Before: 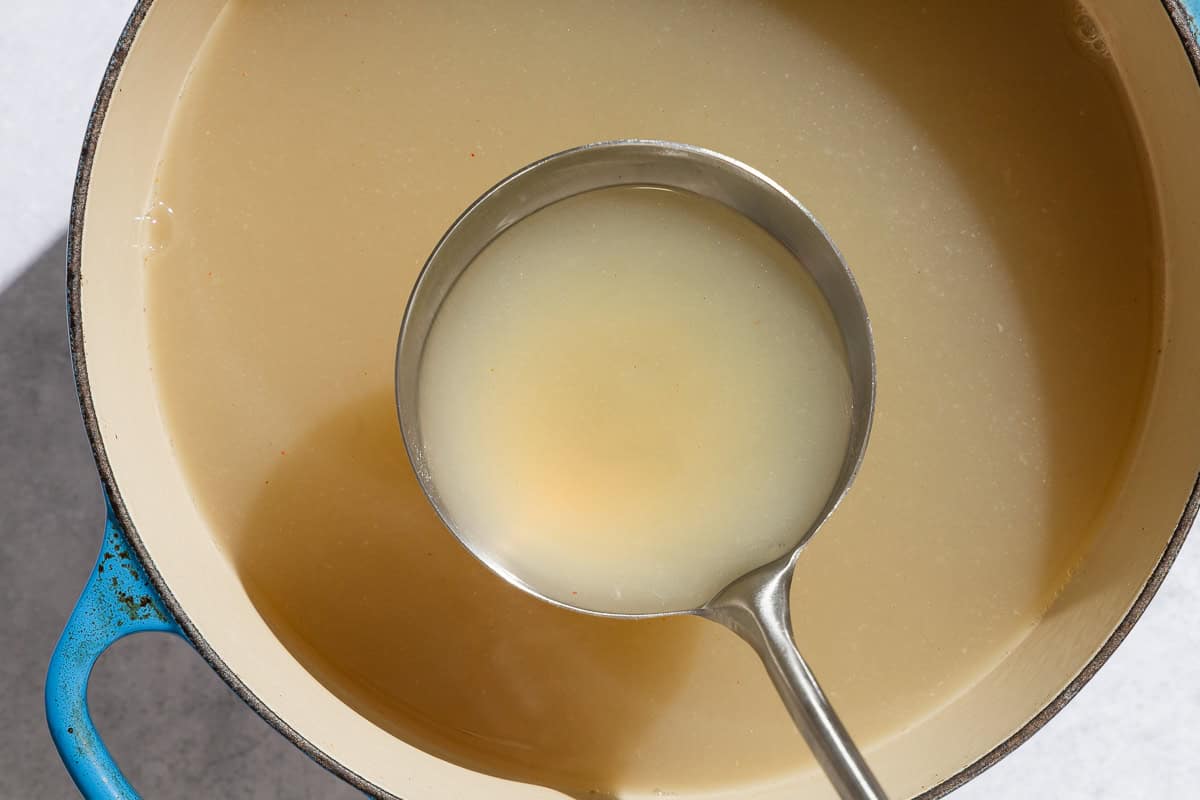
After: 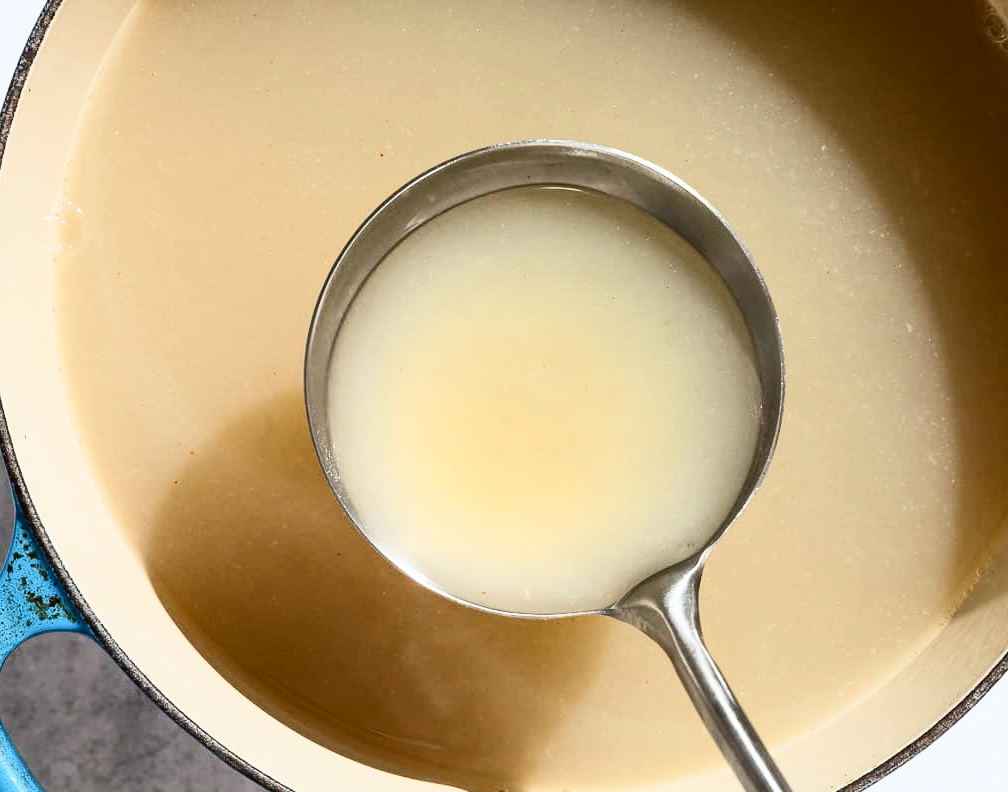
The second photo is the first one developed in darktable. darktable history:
crop: left 7.598%, right 7.873%
white balance: red 0.986, blue 1.01
contrast brightness saturation: contrast 0.39, brightness 0.1
